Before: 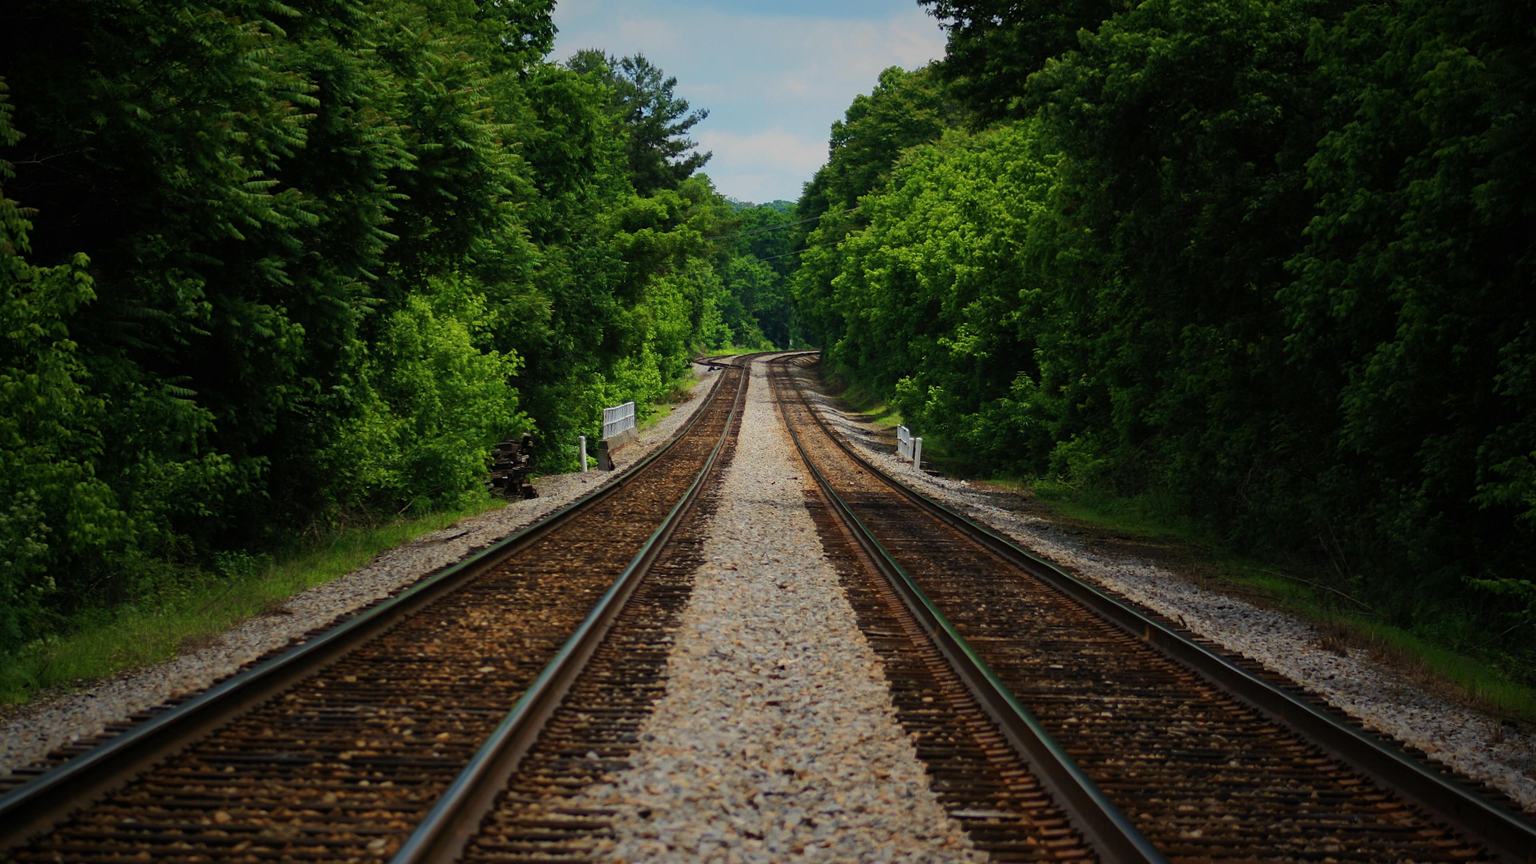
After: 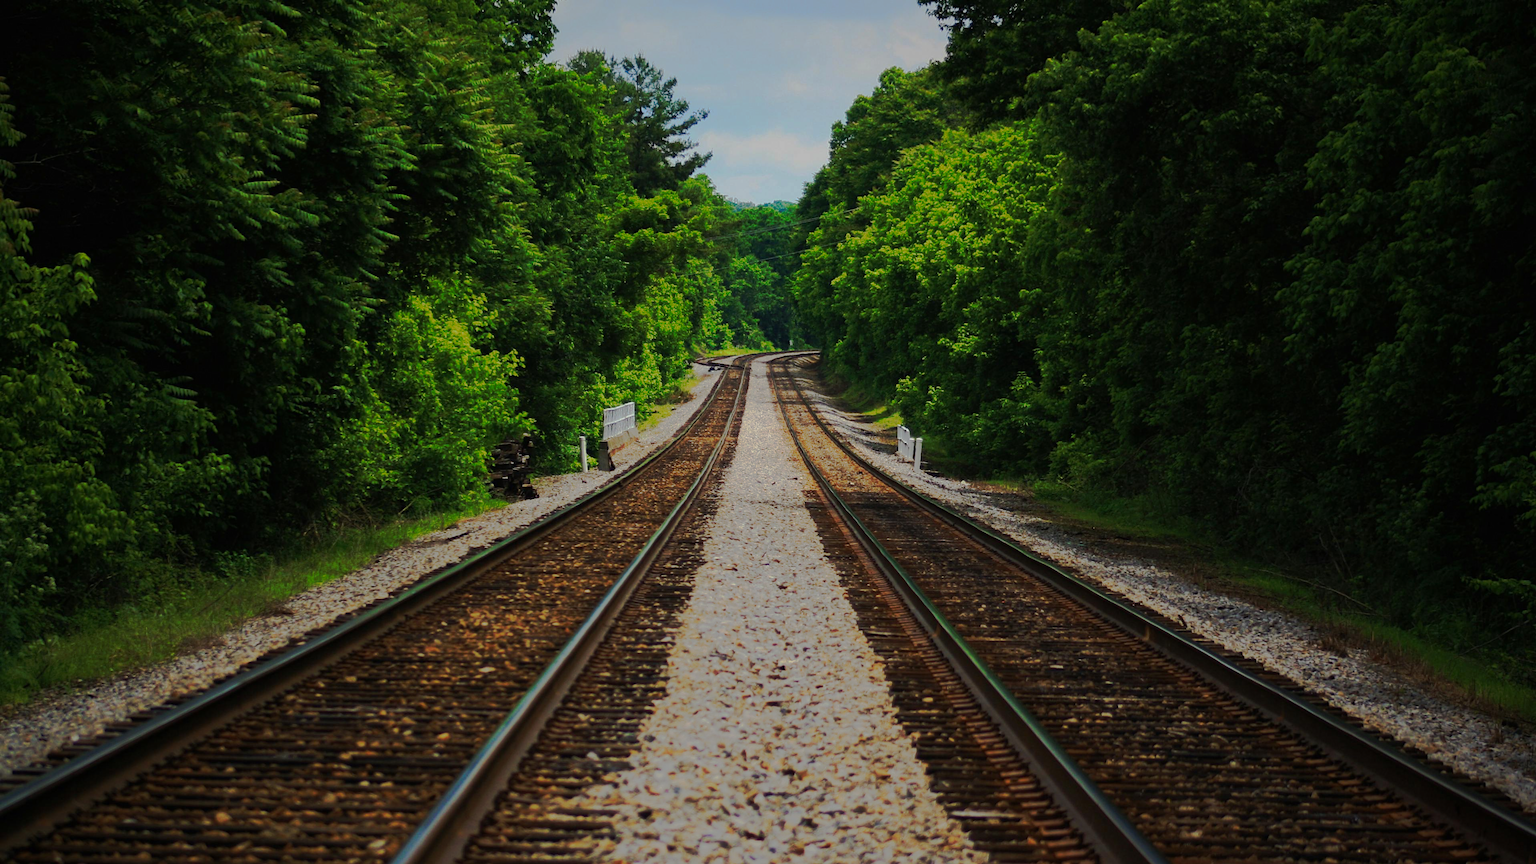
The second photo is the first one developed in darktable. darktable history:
tone curve: curves: ch0 [(0, 0) (0.003, 0.005) (0.011, 0.012) (0.025, 0.026) (0.044, 0.046) (0.069, 0.071) (0.1, 0.098) (0.136, 0.135) (0.177, 0.178) (0.224, 0.217) (0.277, 0.274) (0.335, 0.335) (0.399, 0.442) (0.468, 0.543) (0.543, 0.6) (0.623, 0.628) (0.709, 0.679) (0.801, 0.782) (0.898, 0.904) (1, 1)], preserve colors none
